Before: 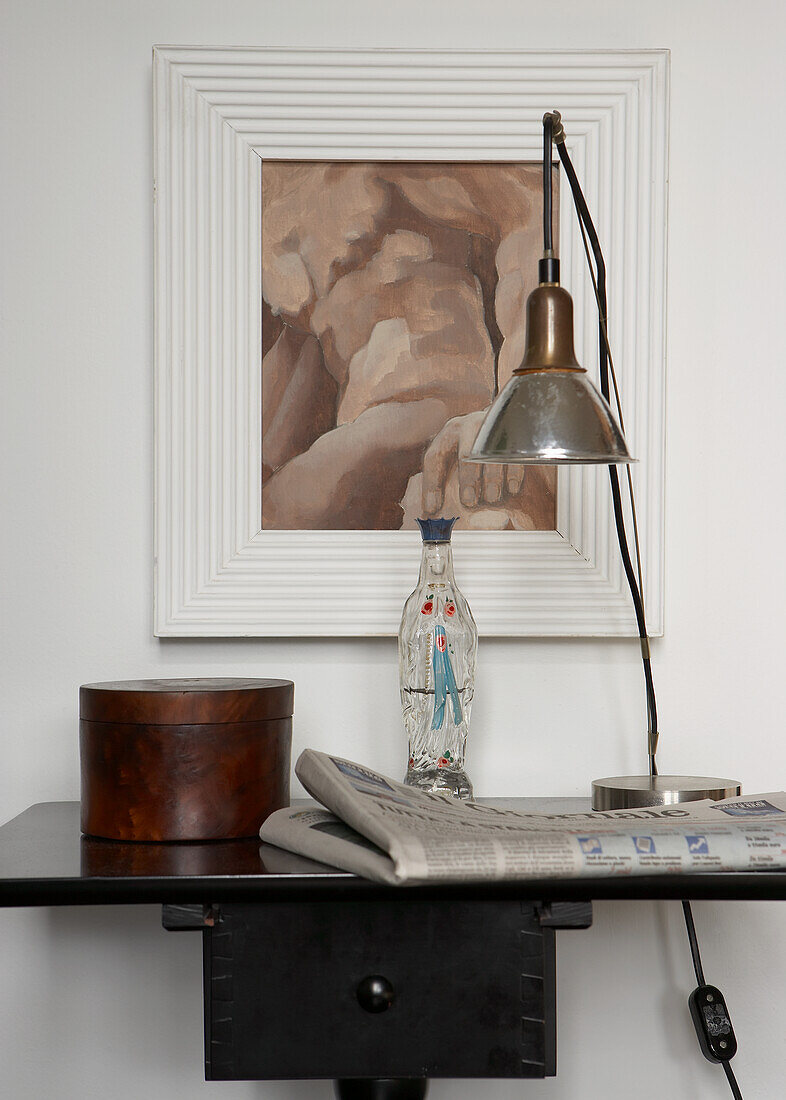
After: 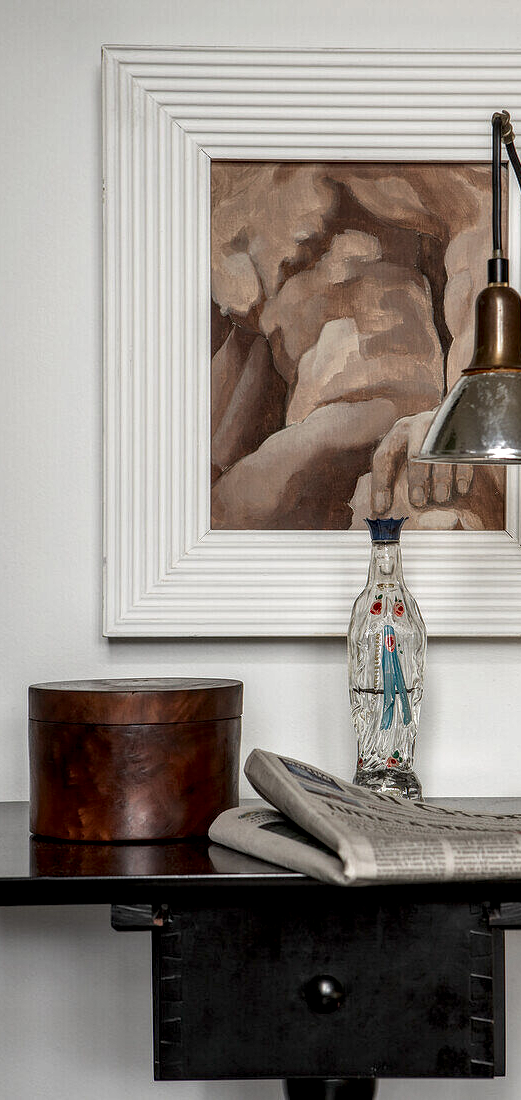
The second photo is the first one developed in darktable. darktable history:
local contrast: highlights 6%, shadows 6%, detail 182%
crop and rotate: left 6.524%, right 27.074%
